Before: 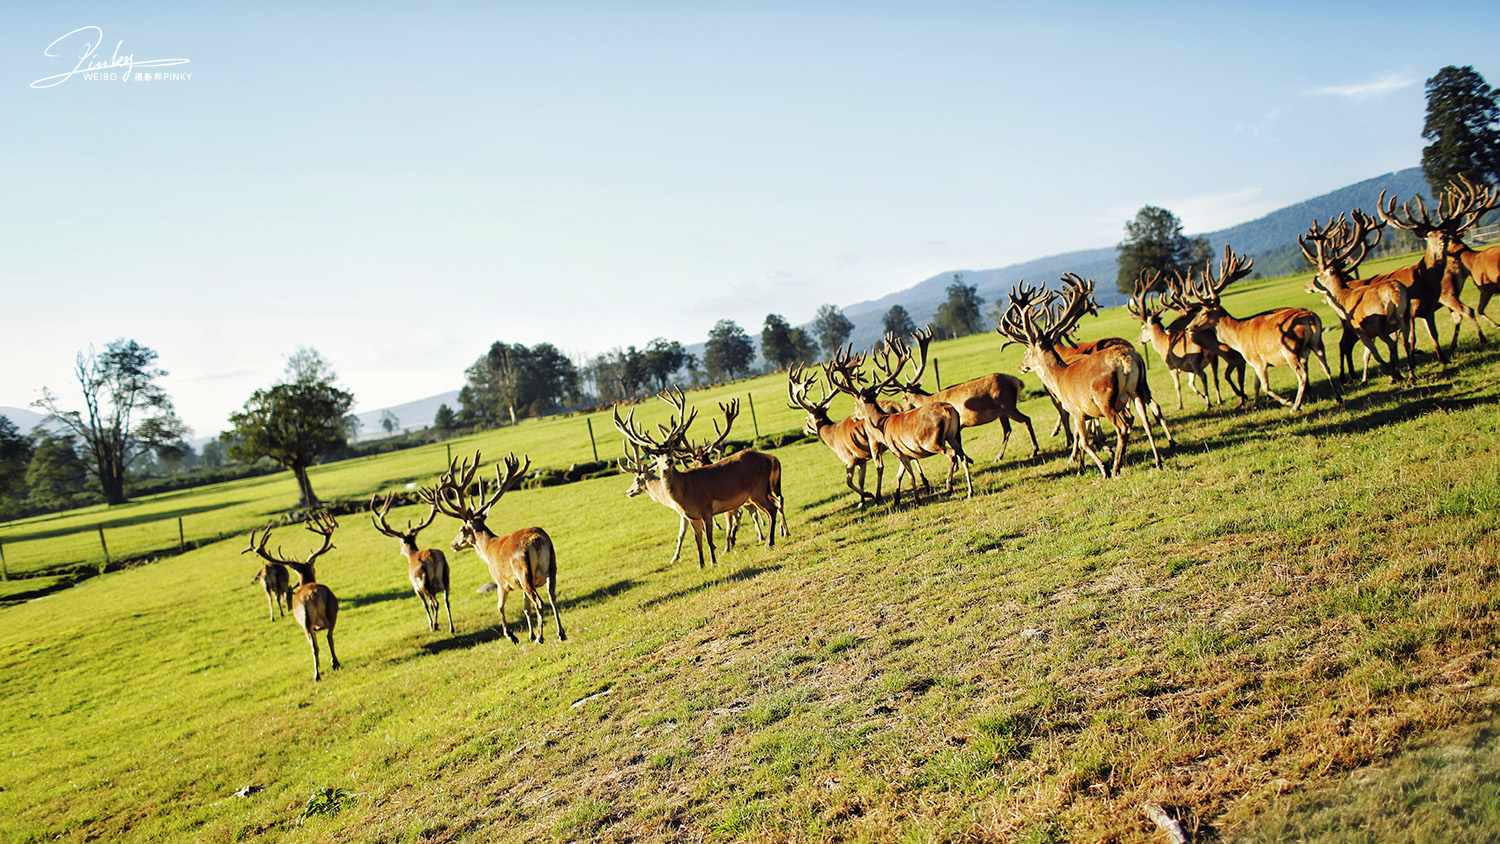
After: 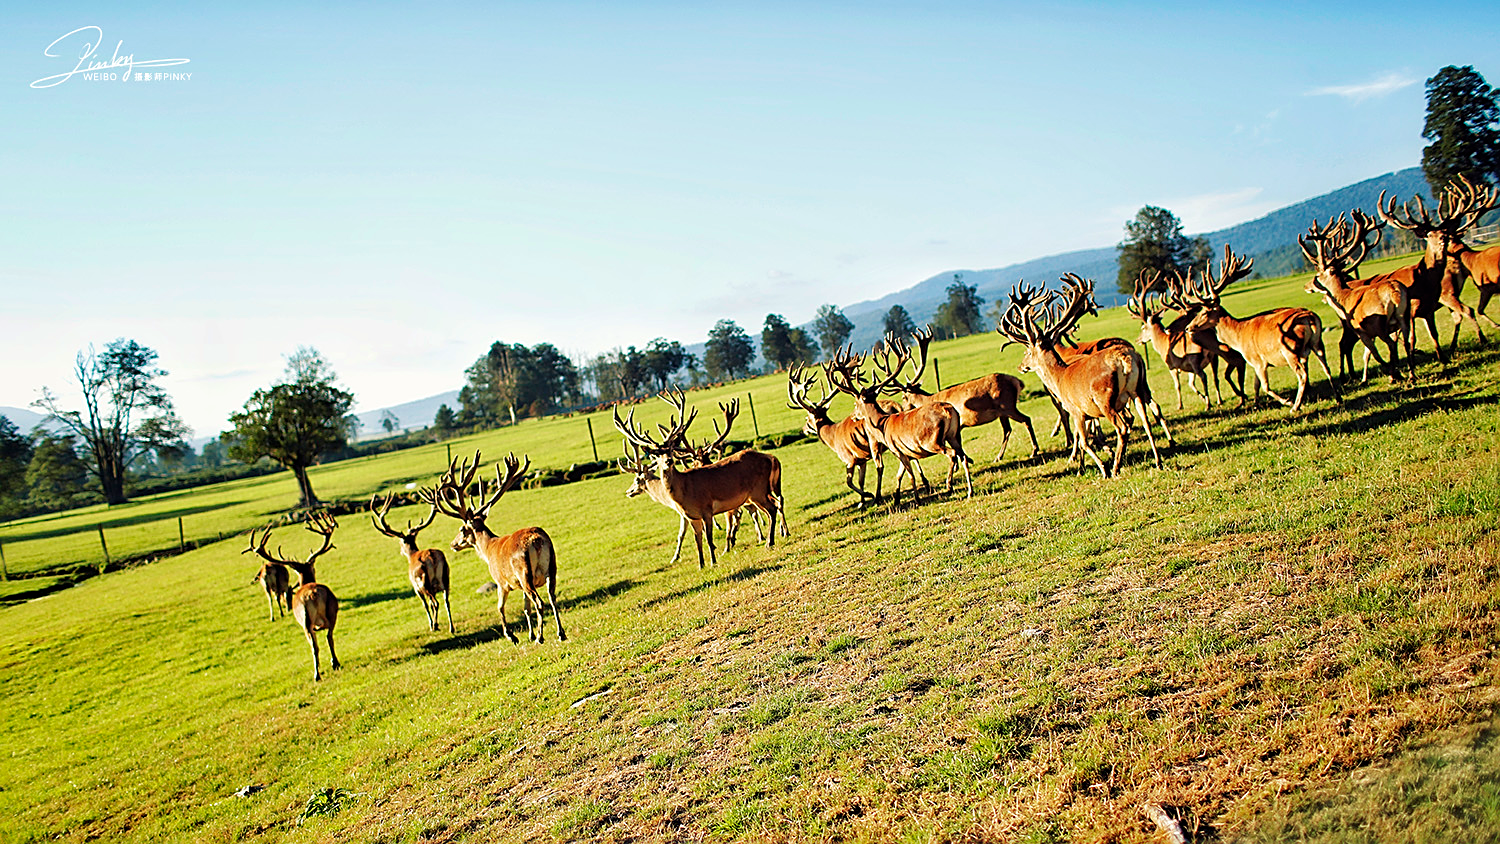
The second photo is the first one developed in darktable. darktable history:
sharpen: on, module defaults
velvia: on, module defaults
